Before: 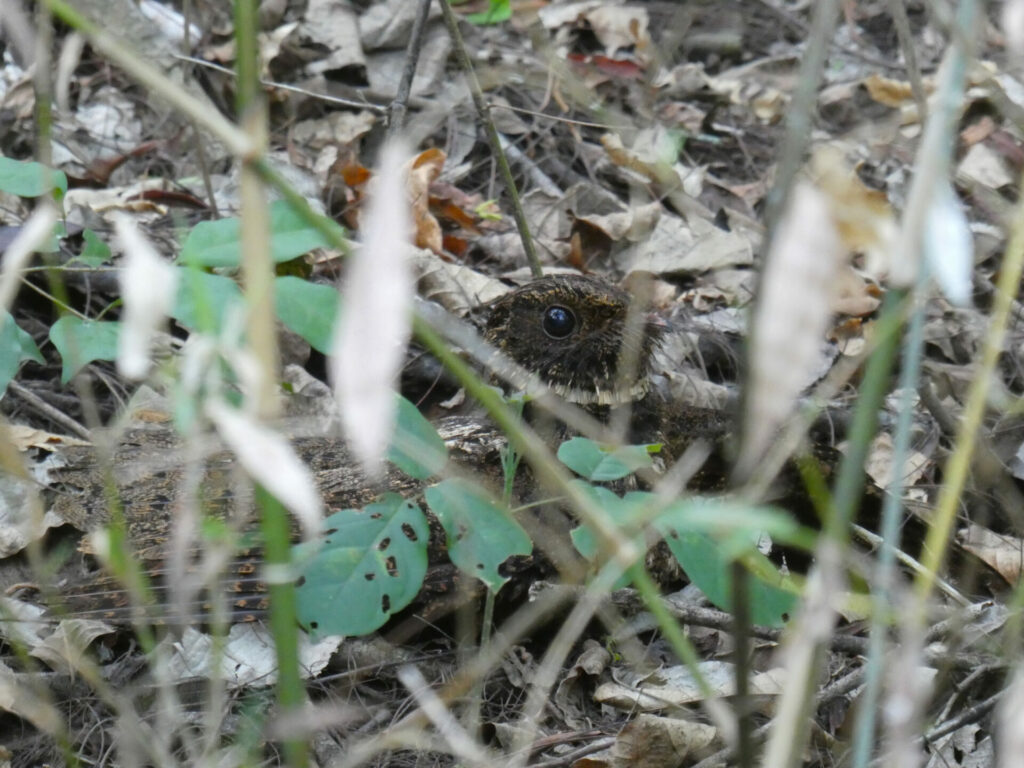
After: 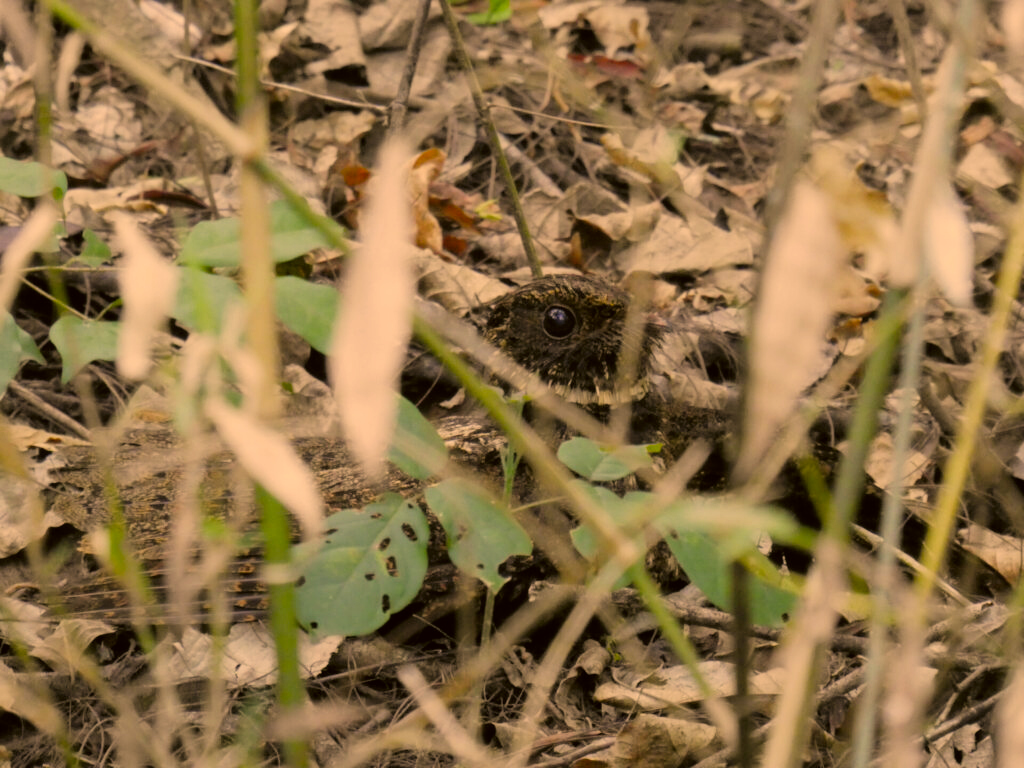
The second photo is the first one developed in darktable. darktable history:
filmic rgb: black relative exposure -8.17 EV, white relative exposure 3.77 EV, threshold 2.95 EV, hardness 4.44, add noise in highlights 0.101, color science v4 (2020), type of noise poissonian, enable highlight reconstruction true
shadows and highlights: shadows 47.56, highlights -40.79, soften with gaussian
color correction: highlights a* 18.15, highlights b* 36.19, shadows a* 1.63, shadows b* 5.95, saturation 1.05
